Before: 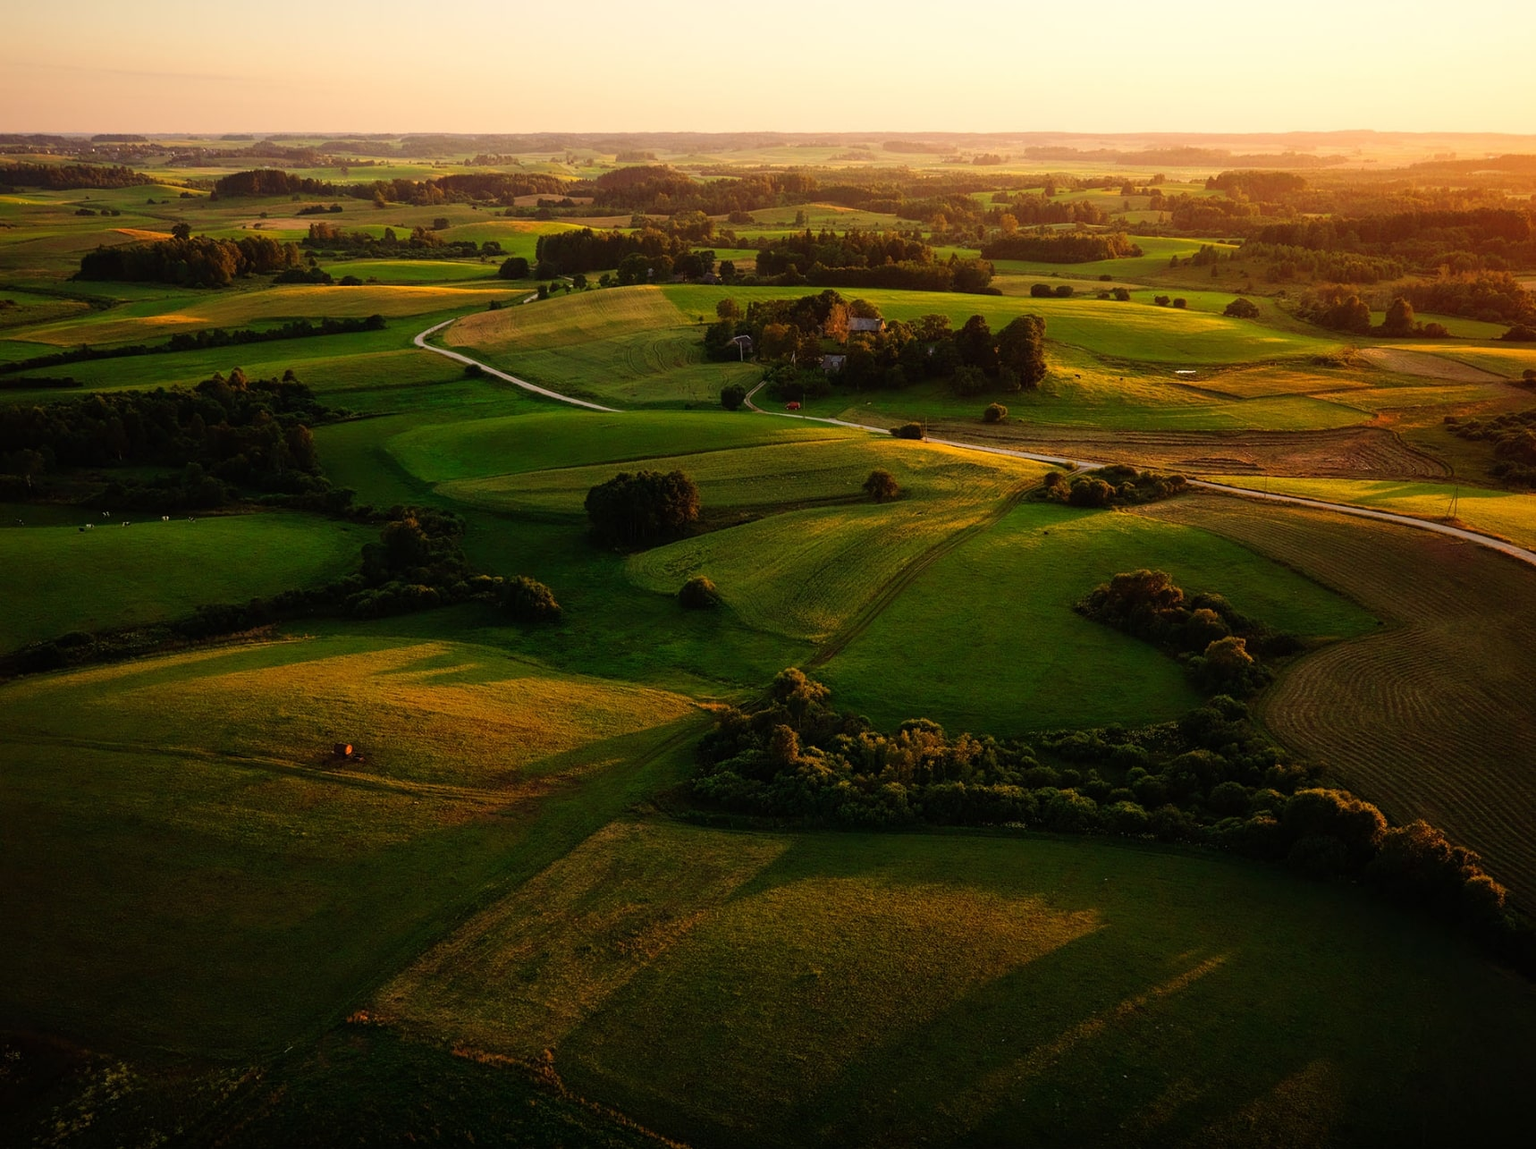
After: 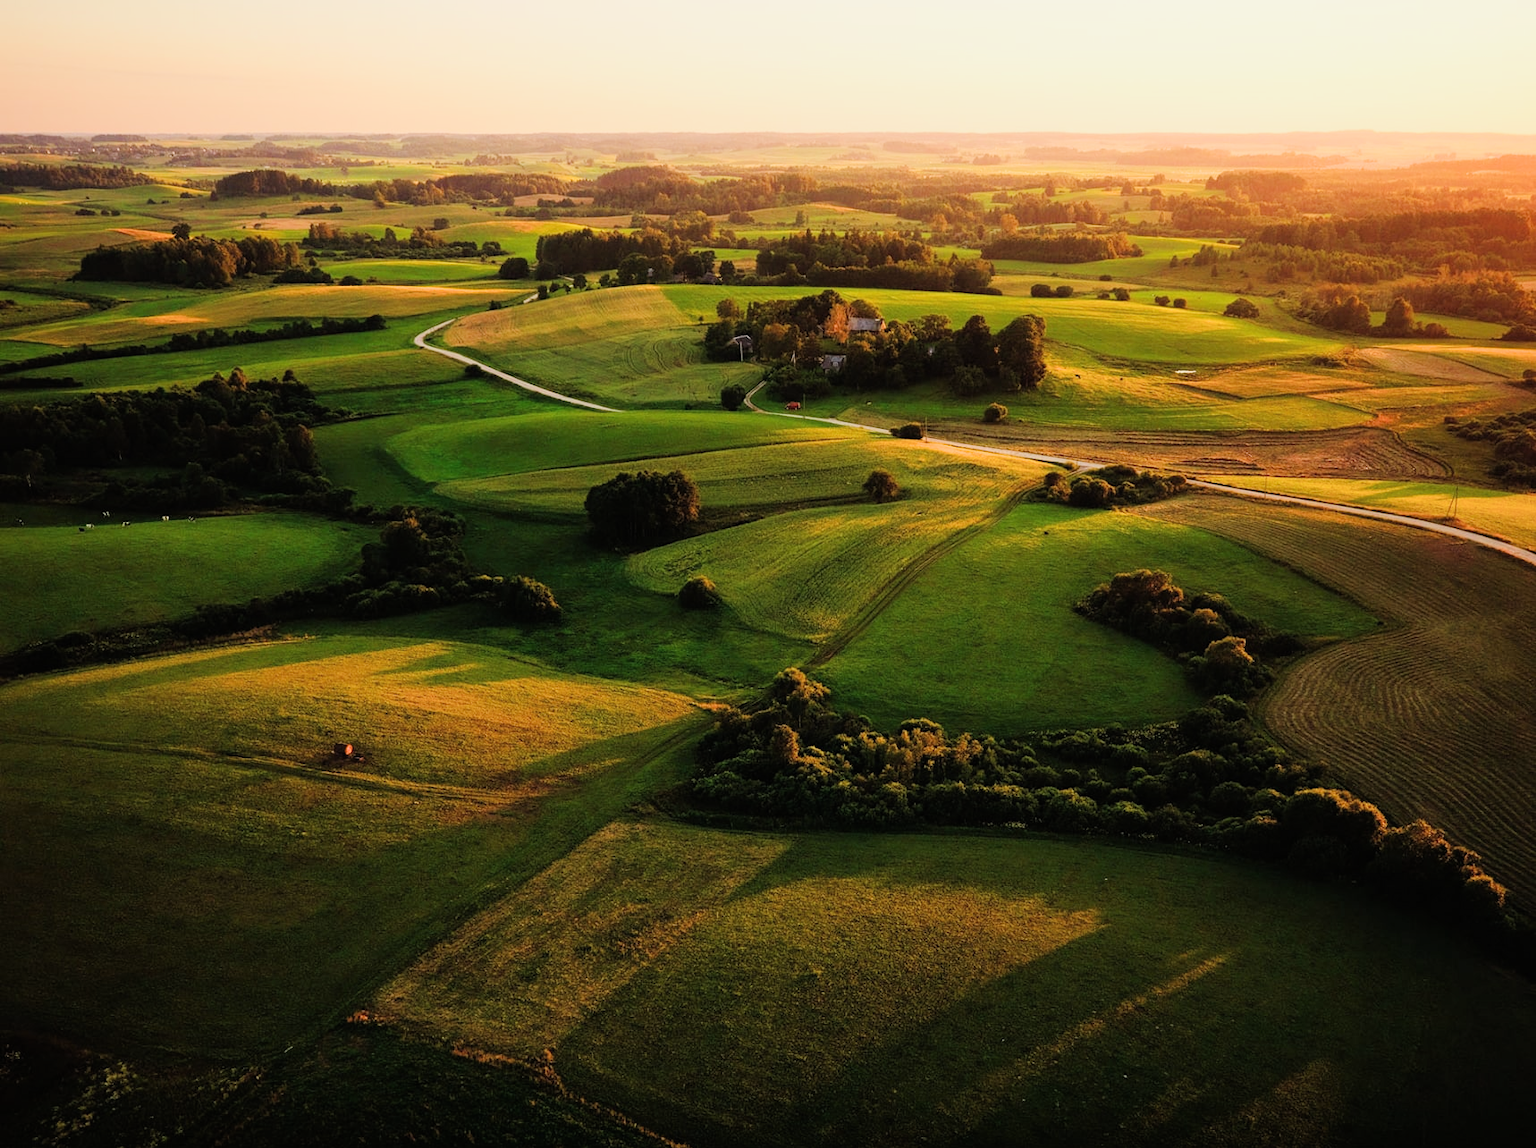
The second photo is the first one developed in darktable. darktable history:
exposure: black level correction -0.002, exposure 1.112 EV, compensate highlight preservation false
filmic rgb: black relative exposure -7.65 EV, white relative exposure 4.56 EV, hardness 3.61, contrast 1.058
